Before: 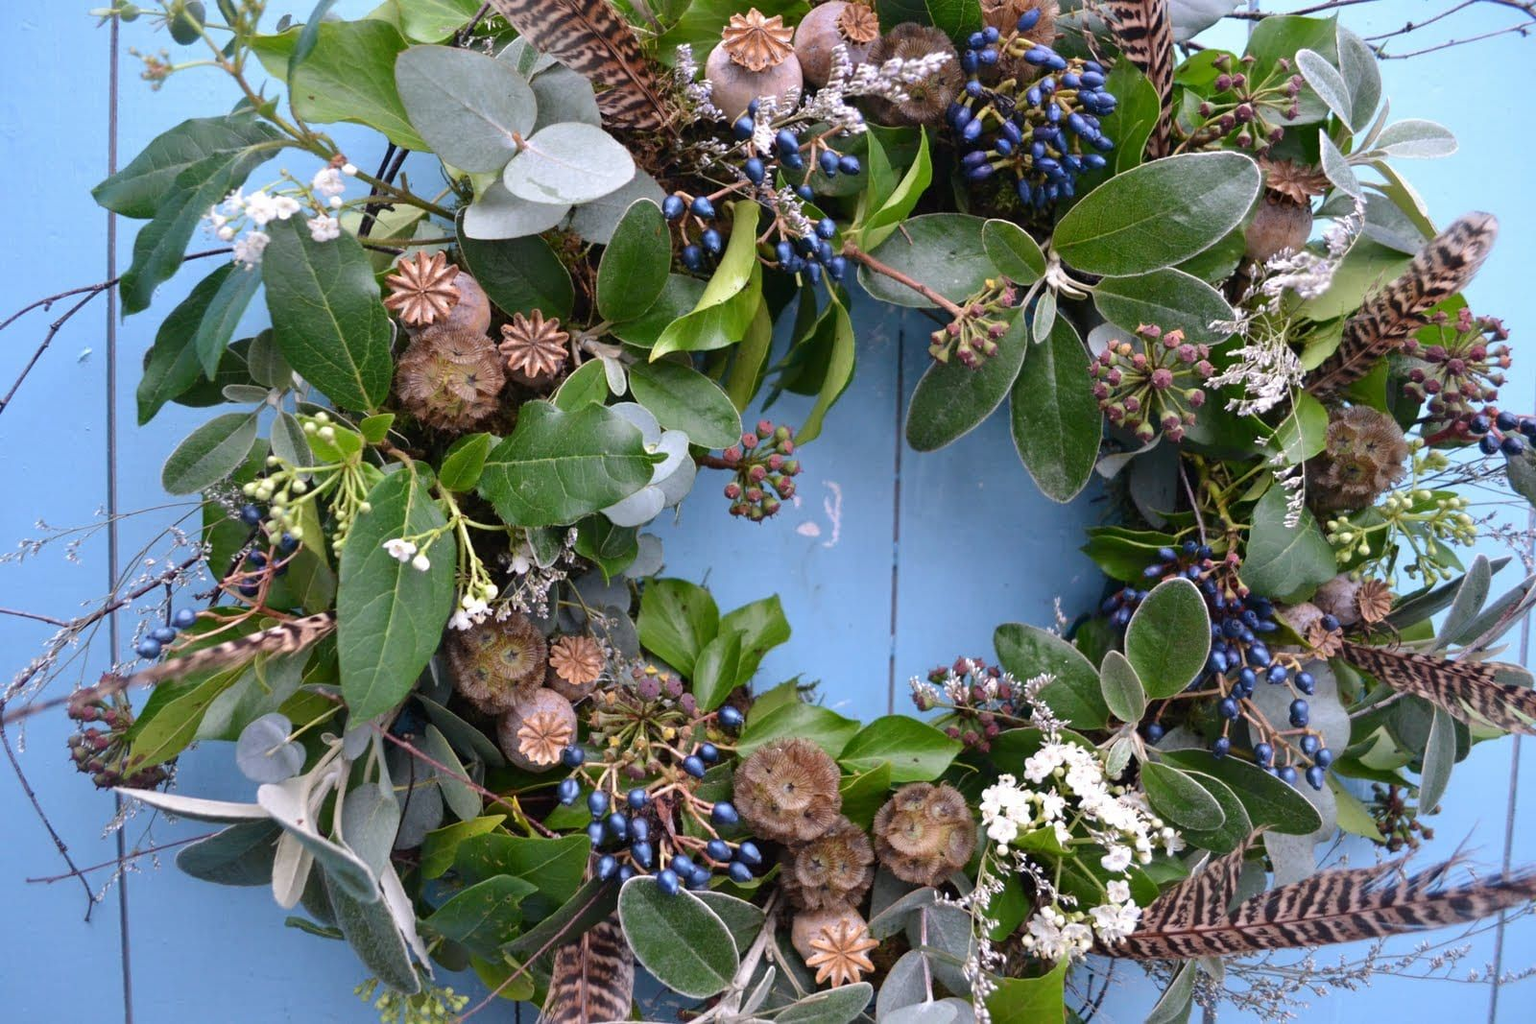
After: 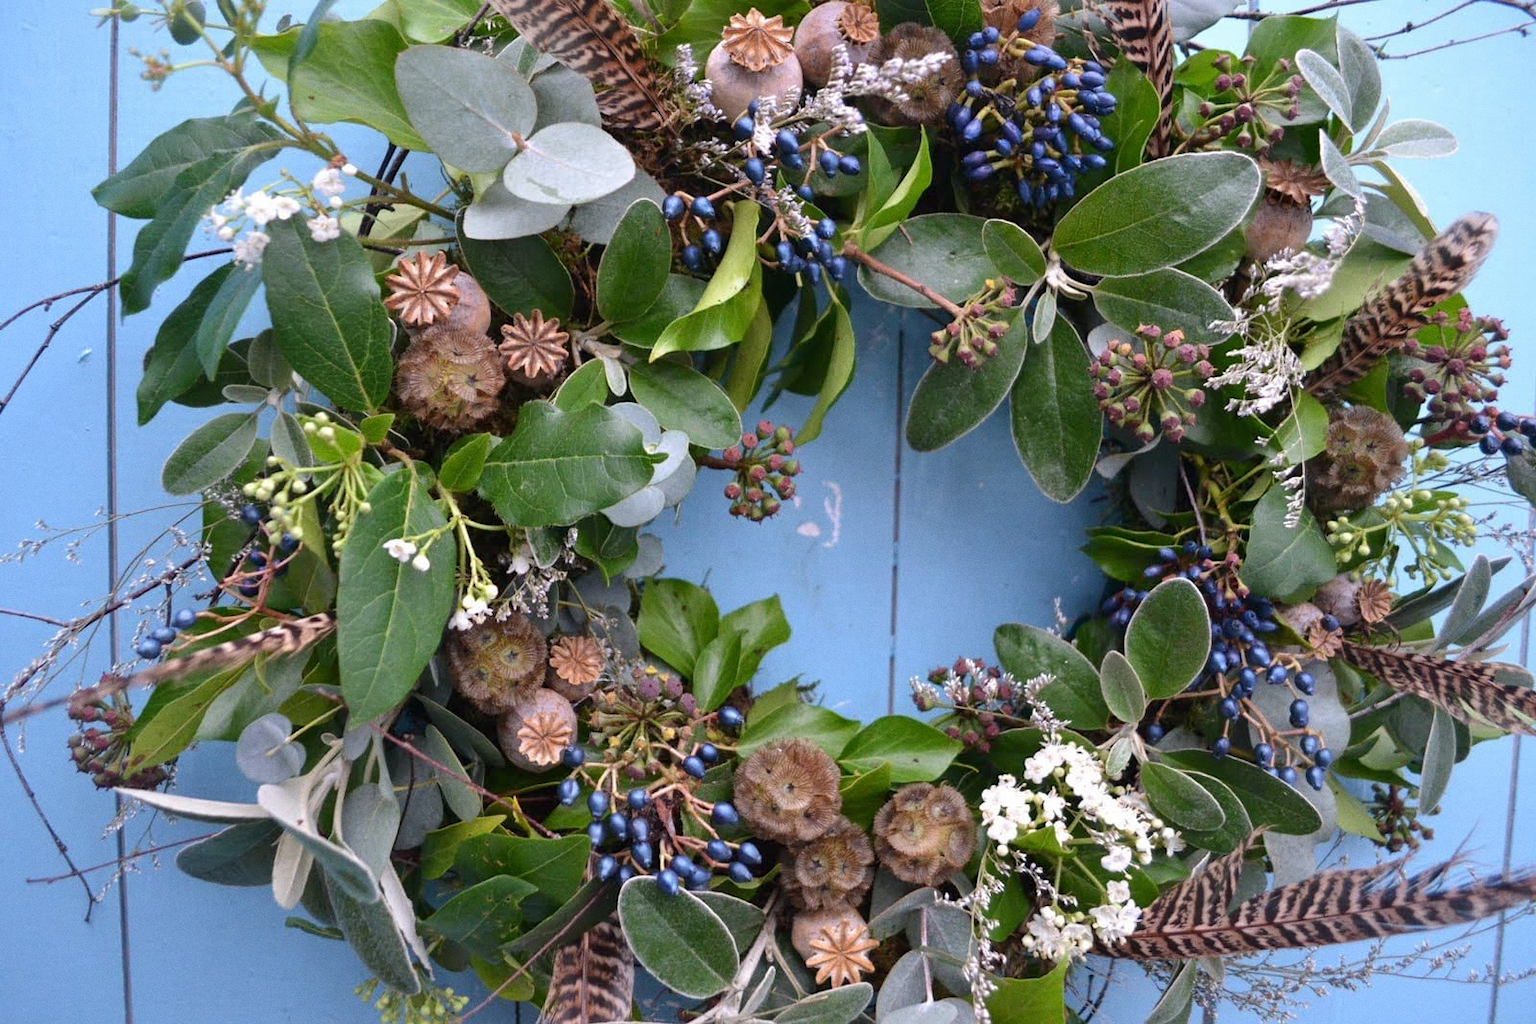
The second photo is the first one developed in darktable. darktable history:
grain: coarseness 0.09 ISO, strength 16.61%
